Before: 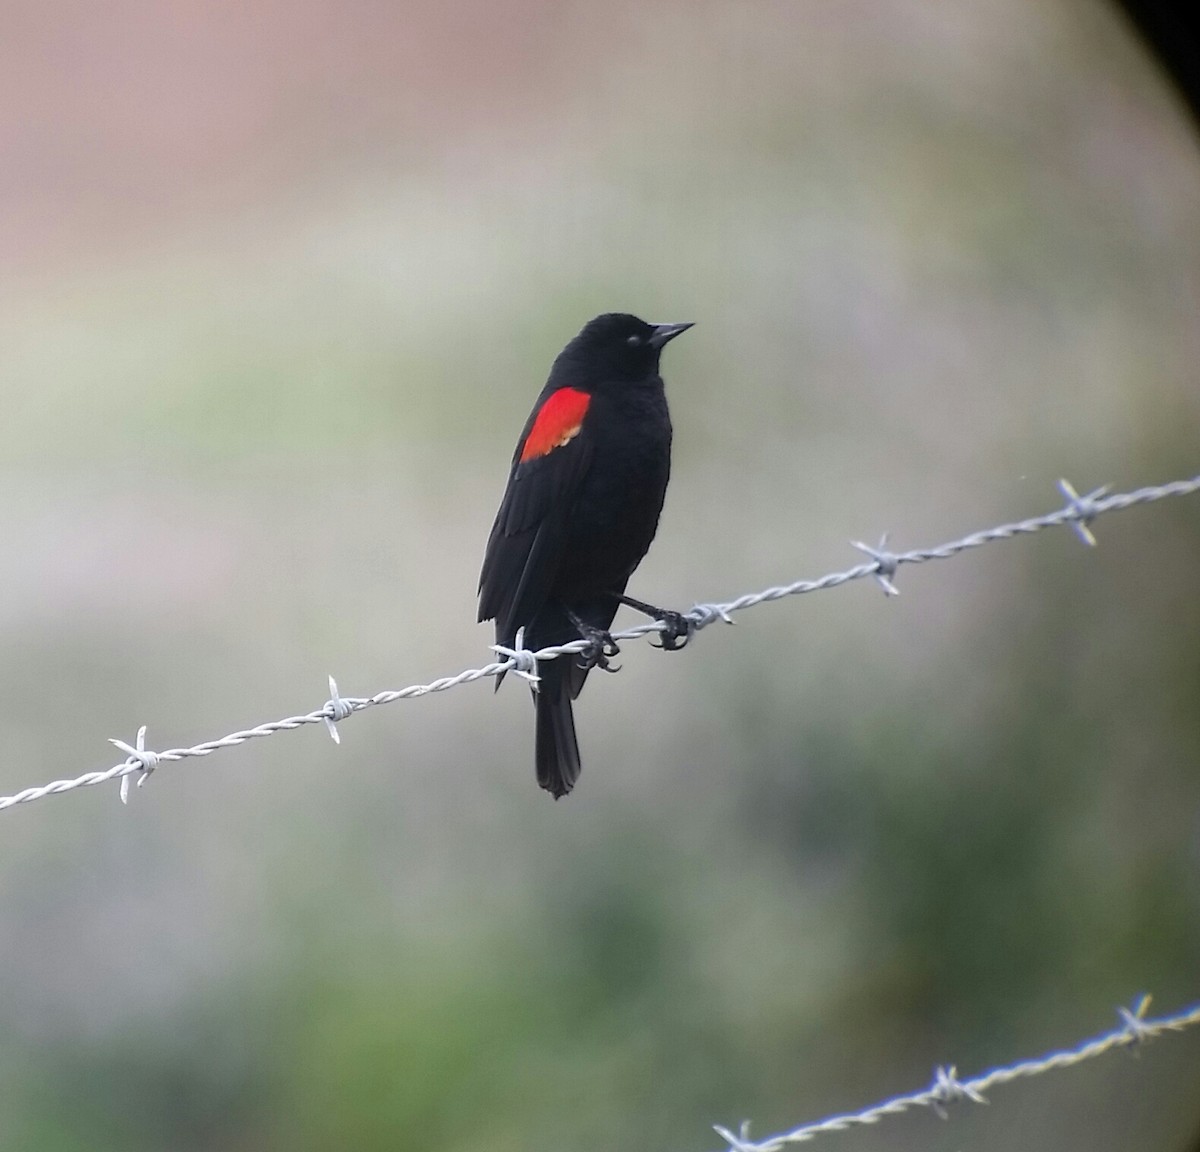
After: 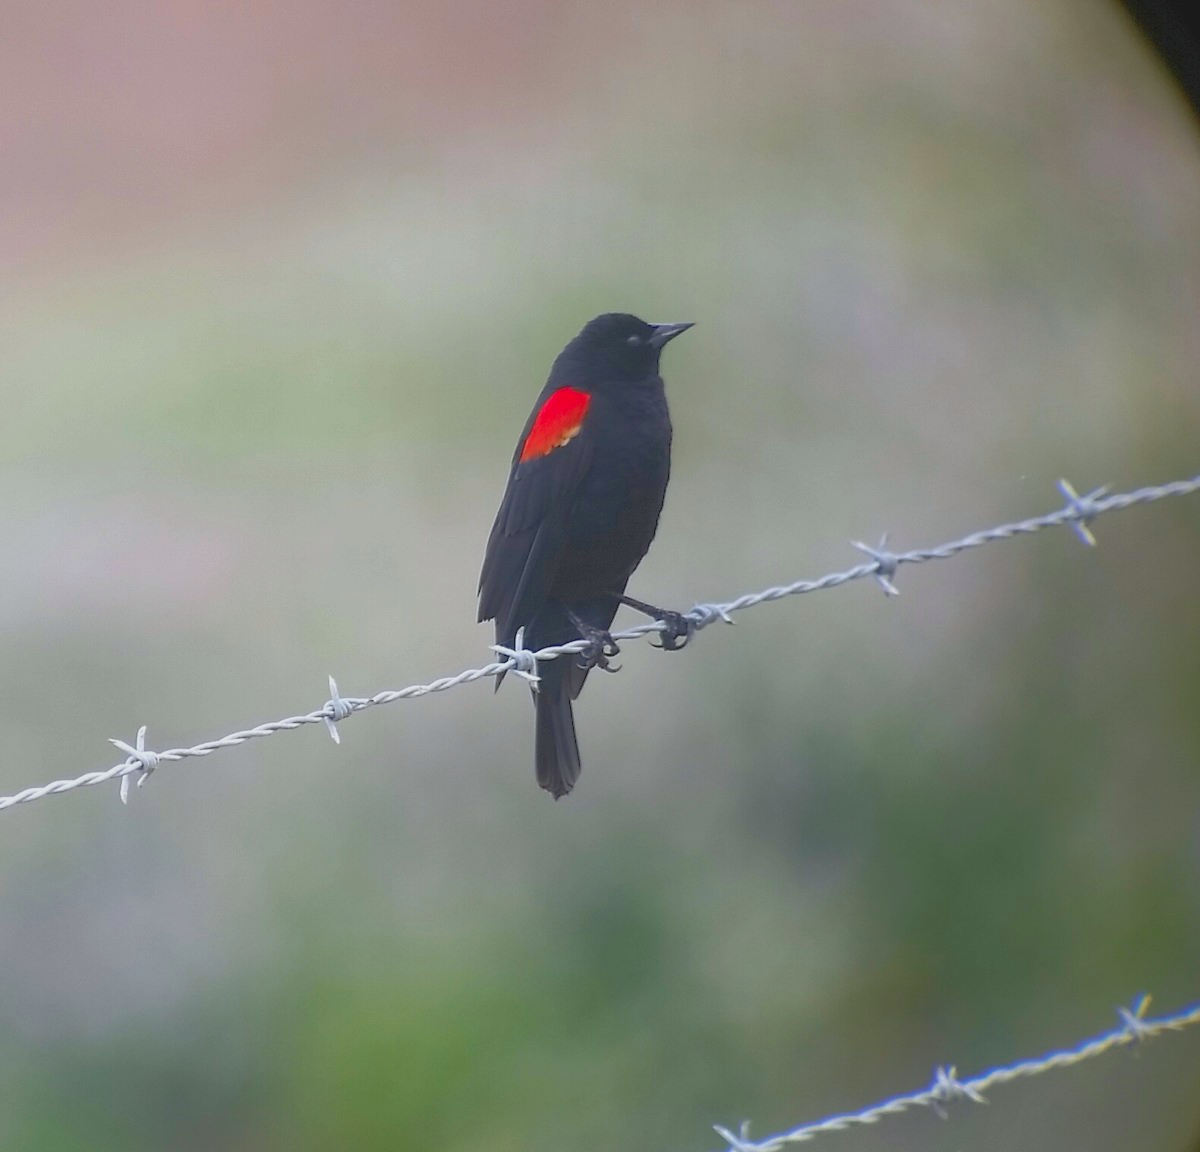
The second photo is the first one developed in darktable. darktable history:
white balance: red 0.986, blue 1.01
rgb curve: curves: ch0 [(0, 0) (0.072, 0.166) (0.217, 0.293) (0.414, 0.42) (1, 1)], compensate middle gray true, preserve colors basic power
contrast brightness saturation: contrast -0.19, saturation 0.19
